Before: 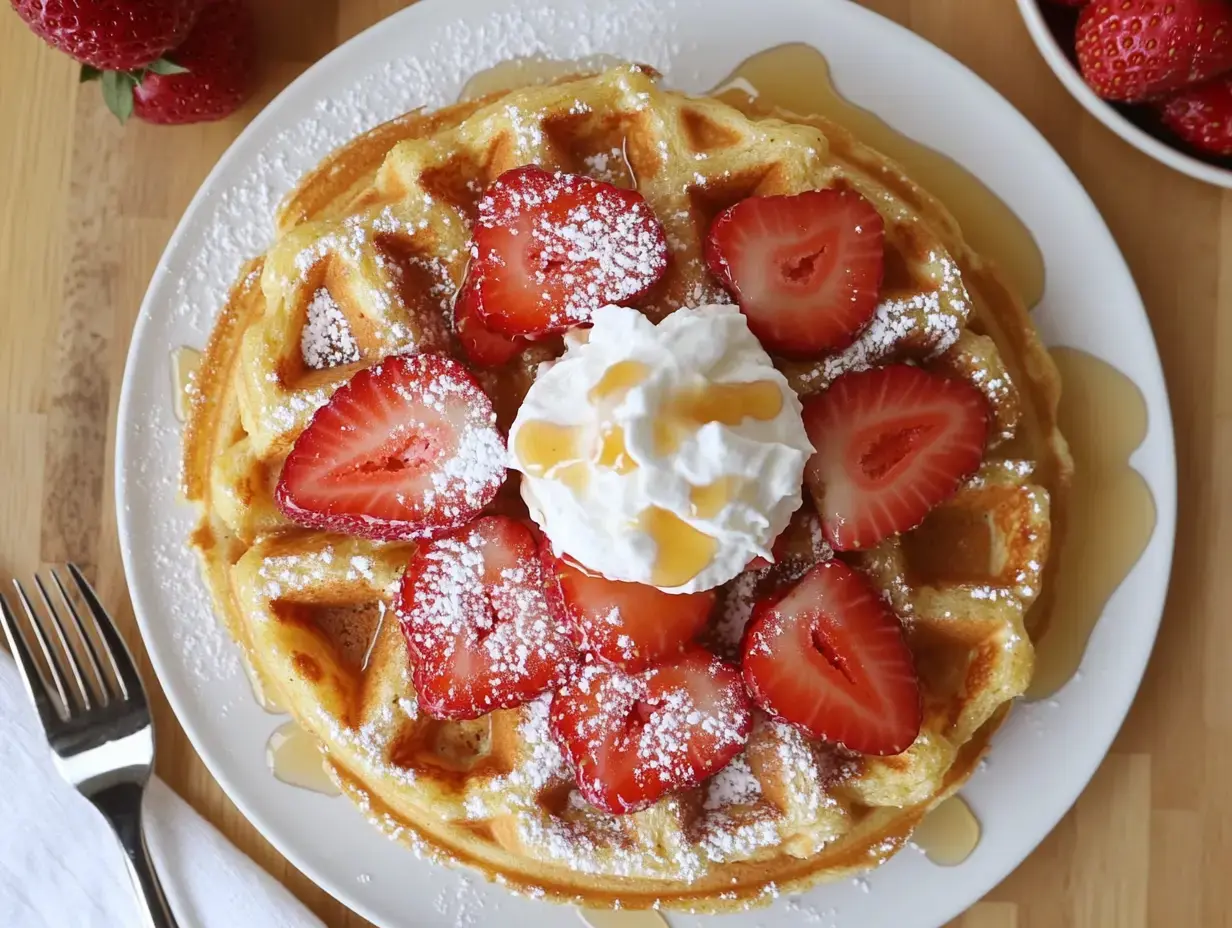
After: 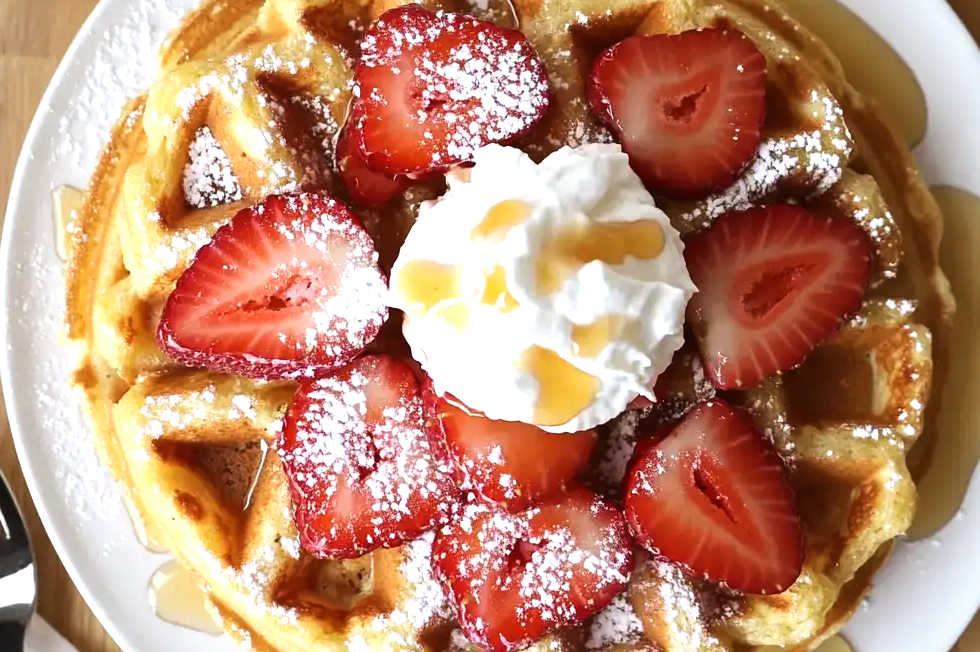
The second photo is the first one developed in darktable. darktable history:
crop: left 9.649%, top 17.369%, right 10.764%, bottom 12.343%
tone equalizer: -8 EV -0.778 EV, -7 EV -0.698 EV, -6 EV -0.614 EV, -5 EV -0.387 EV, -3 EV 0.385 EV, -2 EV 0.6 EV, -1 EV 0.679 EV, +0 EV 0.765 EV, edges refinement/feathering 500, mask exposure compensation -1.57 EV, preserve details no
